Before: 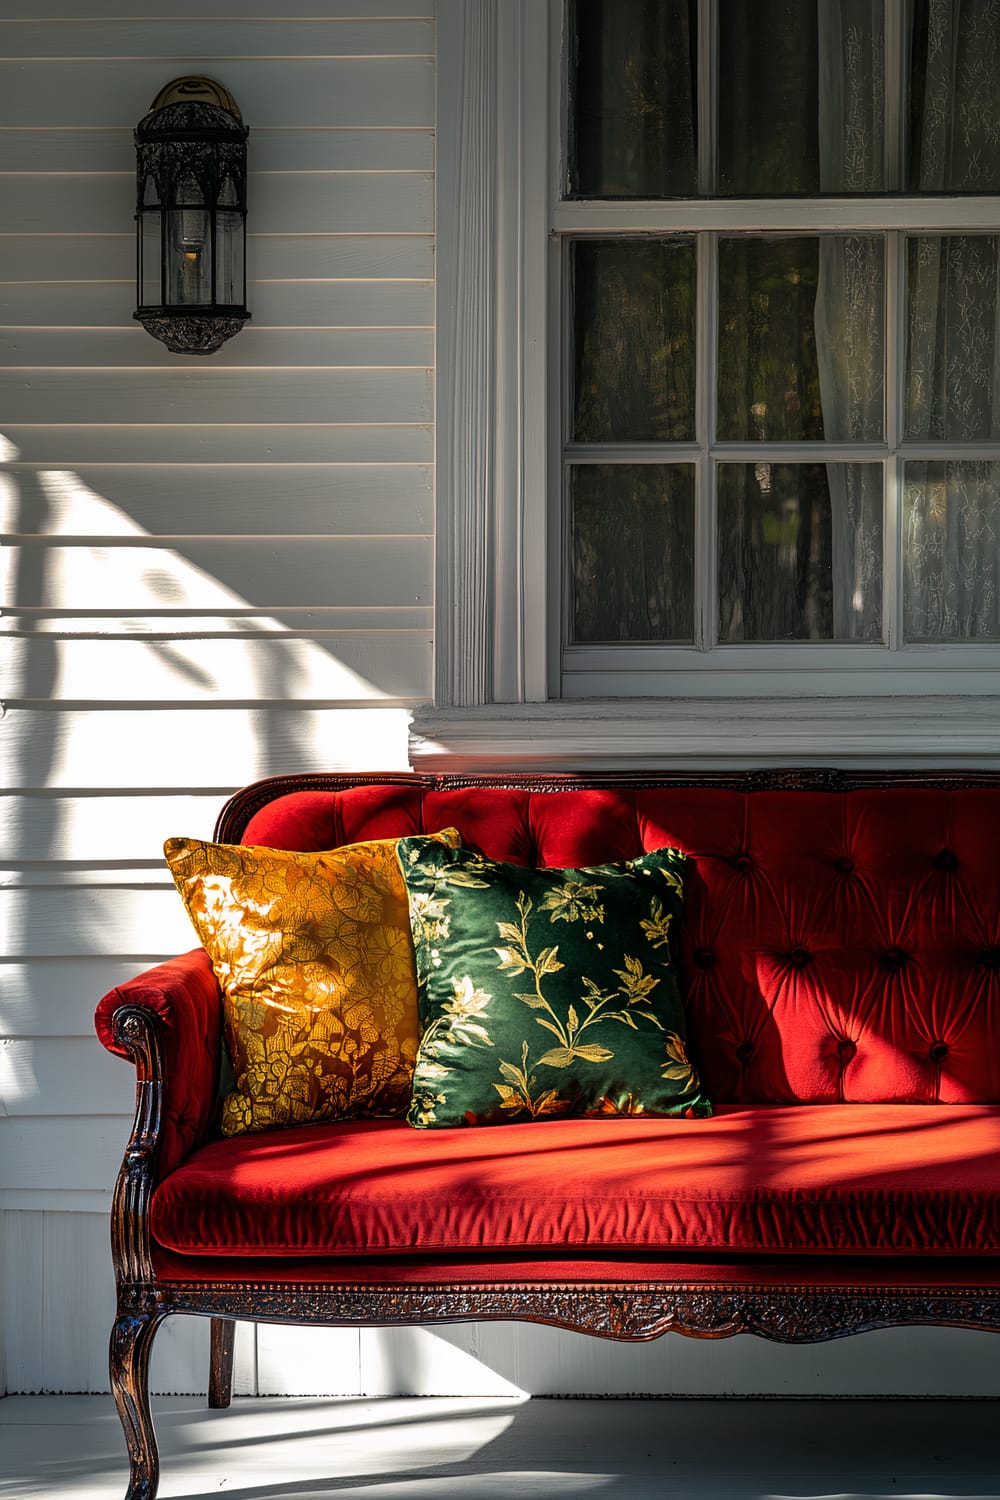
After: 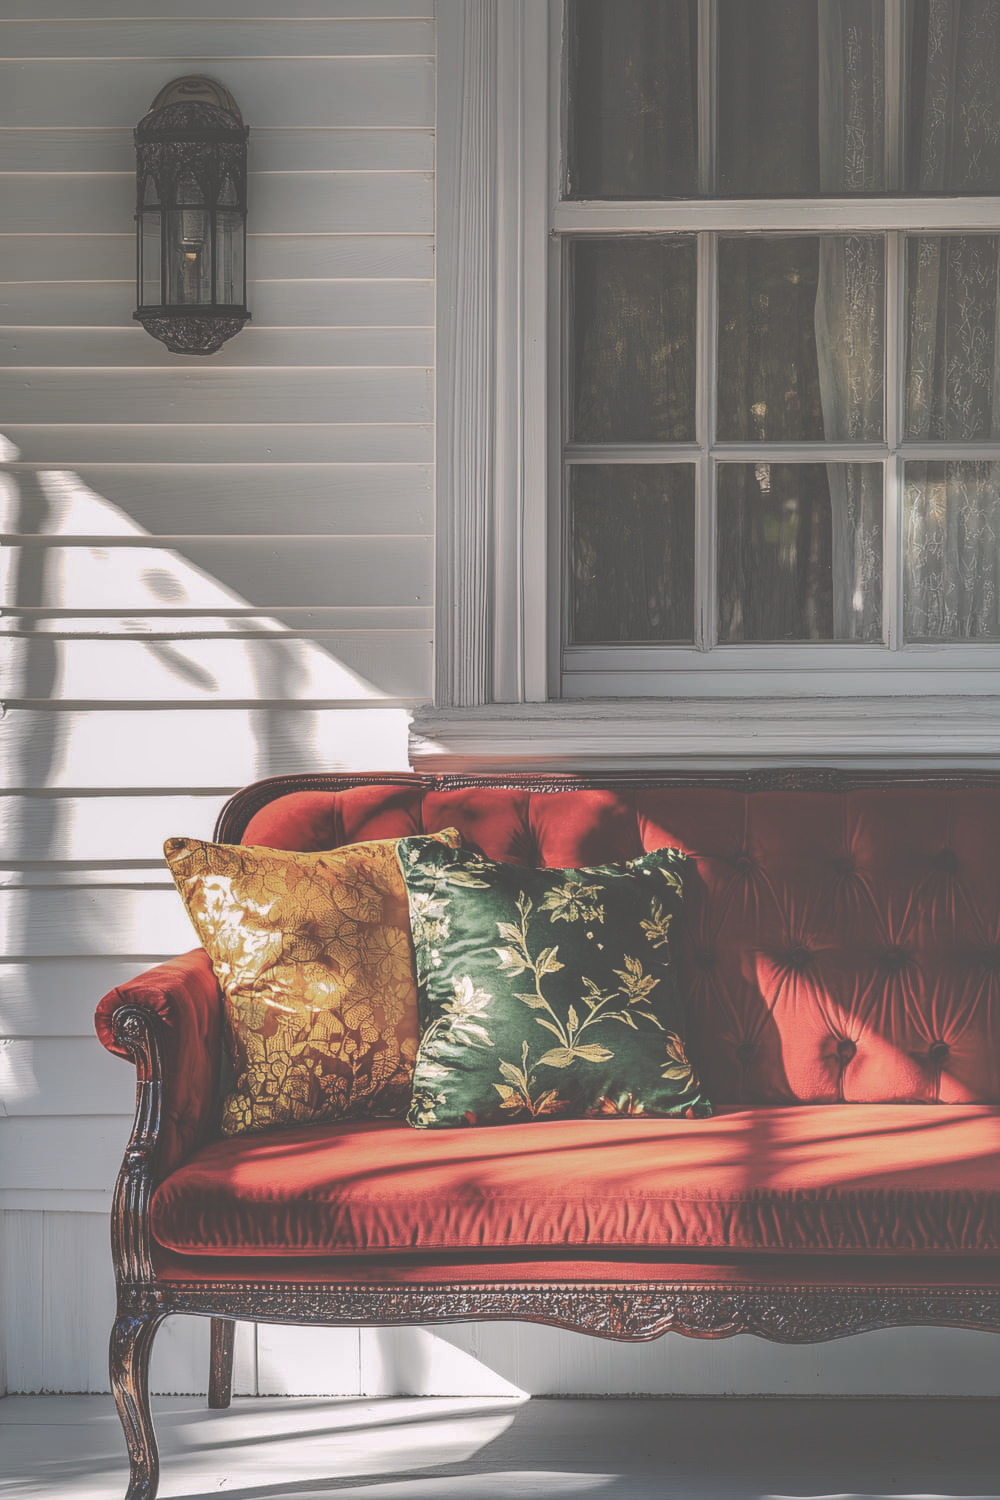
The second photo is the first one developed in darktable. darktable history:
local contrast: highlights 60%, shadows 60%, detail 160%
base curve: curves: ch0 [(0, 0) (0.032, 0.025) (0.121, 0.166) (0.206, 0.329) (0.605, 0.79) (1, 1)], preserve colors none
contrast brightness saturation: contrast -0.113
tone curve: curves: ch0 [(0, 0) (0.003, 0.322) (0.011, 0.327) (0.025, 0.345) (0.044, 0.365) (0.069, 0.378) (0.1, 0.391) (0.136, 0.403) (0.177, 0.412) (0.224, 0.429) (0.277, 0.448) (0.335, 0.474) (0.399, 0.503) (0.468, 0.537) (0.543, 0.57) (0.623, 0.61) (0.709, 0.653) (0.801, 0.699) (0.898, 0.75) (1, 1)], preserve colors none
color correction: highlights a* 2.94, highlights b* -1.61, shadows a* -0.089, shadows b* 2.01, saturation 0.981
